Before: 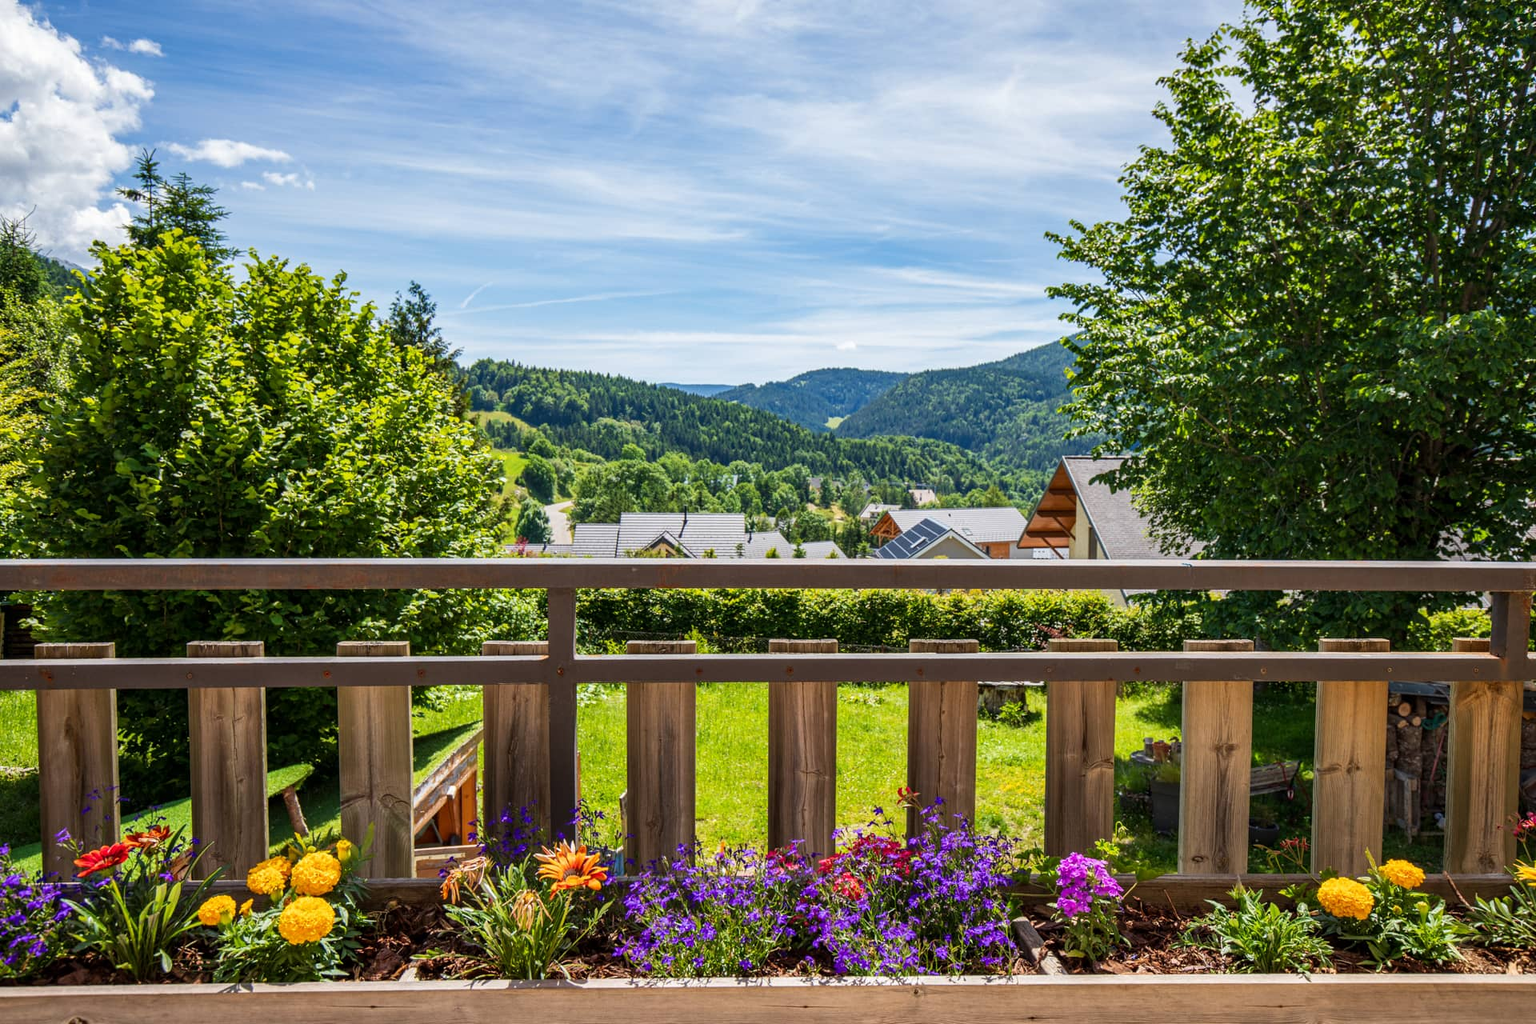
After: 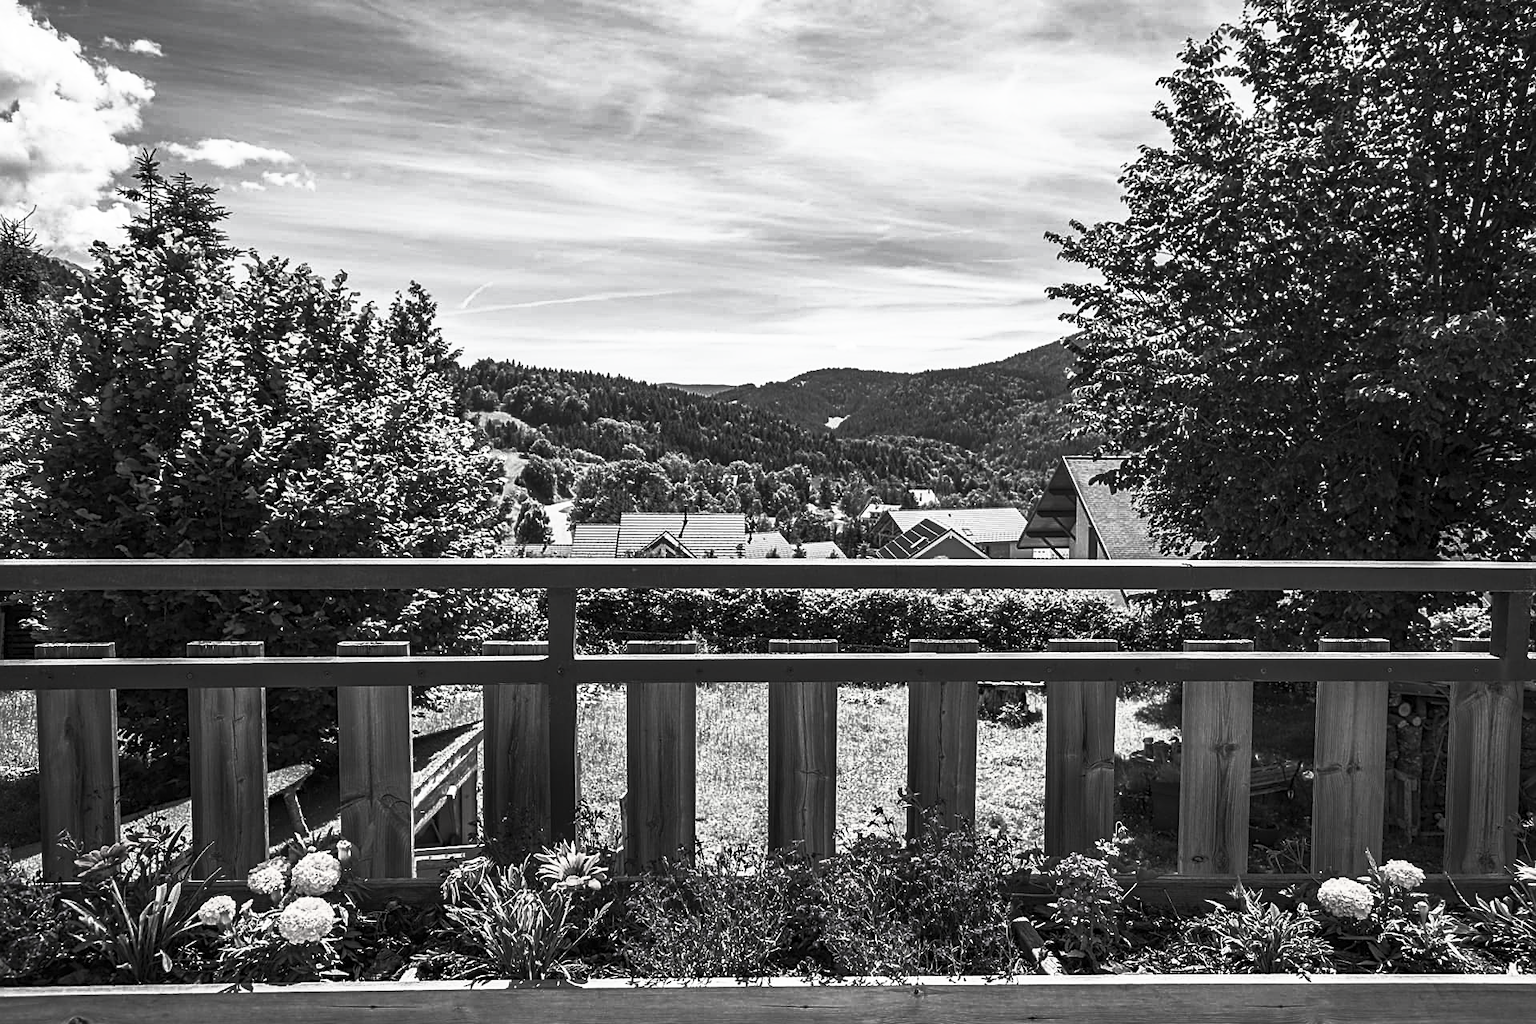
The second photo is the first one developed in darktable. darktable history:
base curve: curves: ch0 [(0, 0) (0.564, 0.291) (0.802, 0.731) (1, 1)], preserve colors none
contrast brightness saturation: contrast 0.544, brightness 0.463, saturation -0.982
sharpen: on, module defaults
